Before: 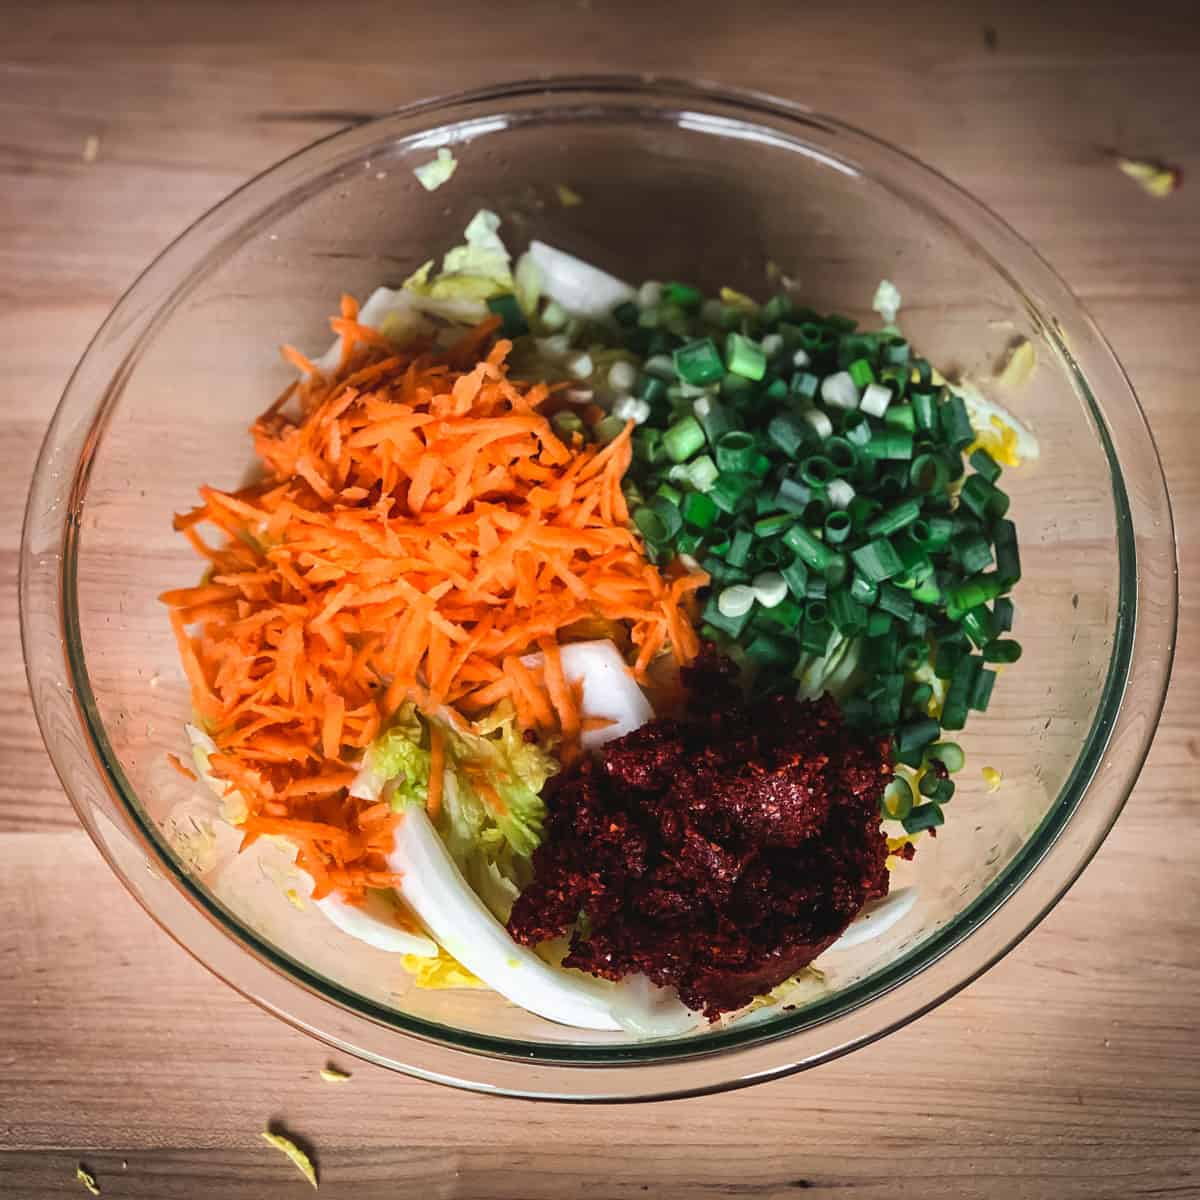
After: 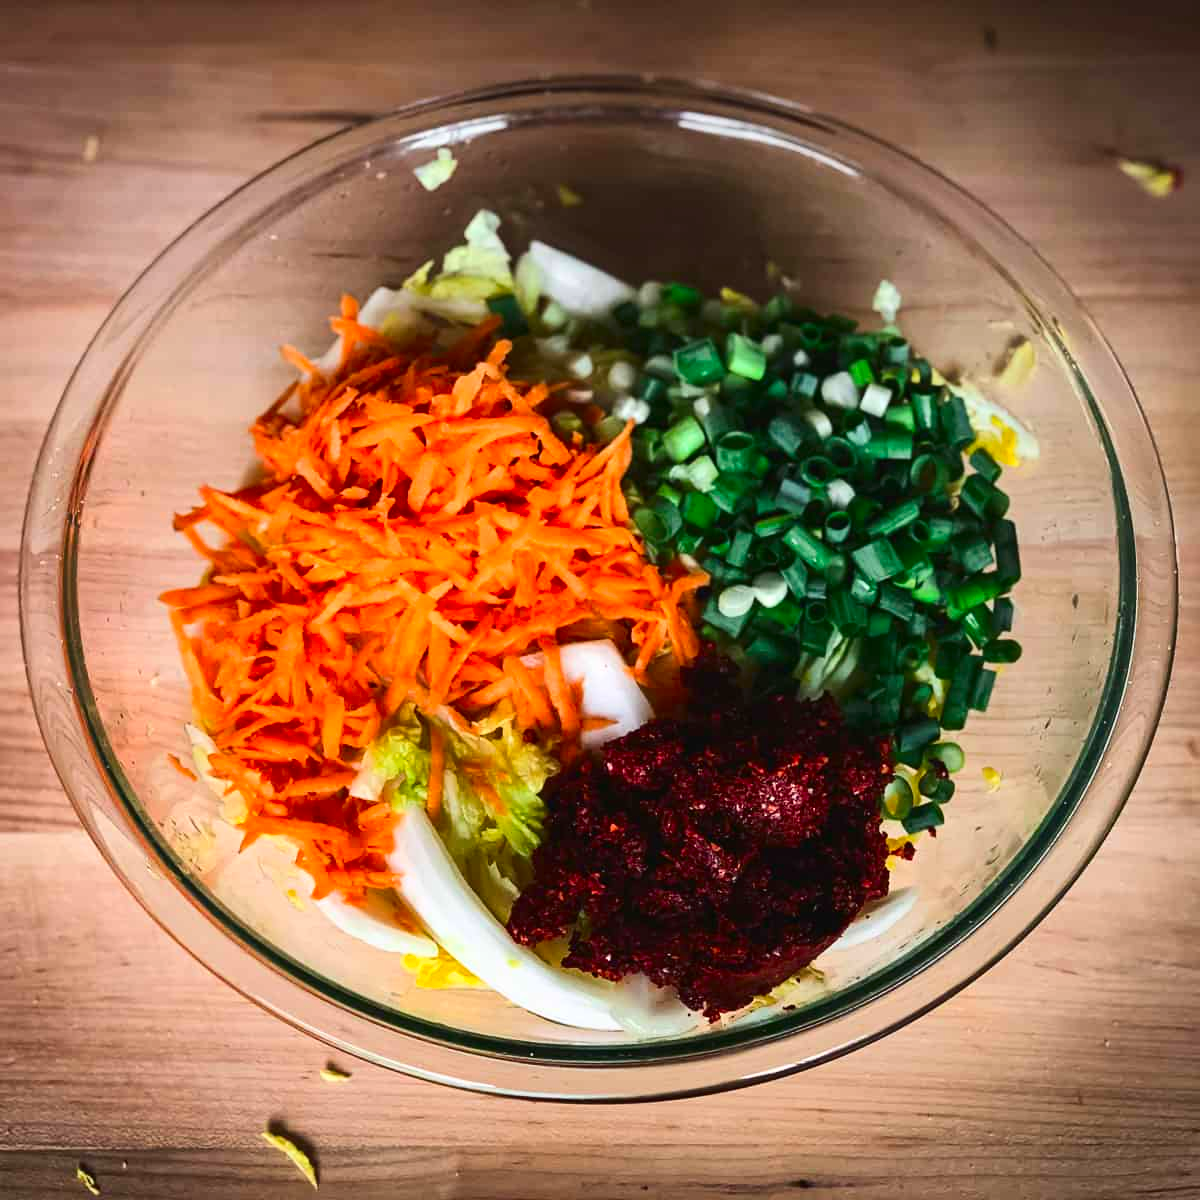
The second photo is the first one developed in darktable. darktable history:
contrast brightness saturation: contrast 0.17, saturation 0.299
